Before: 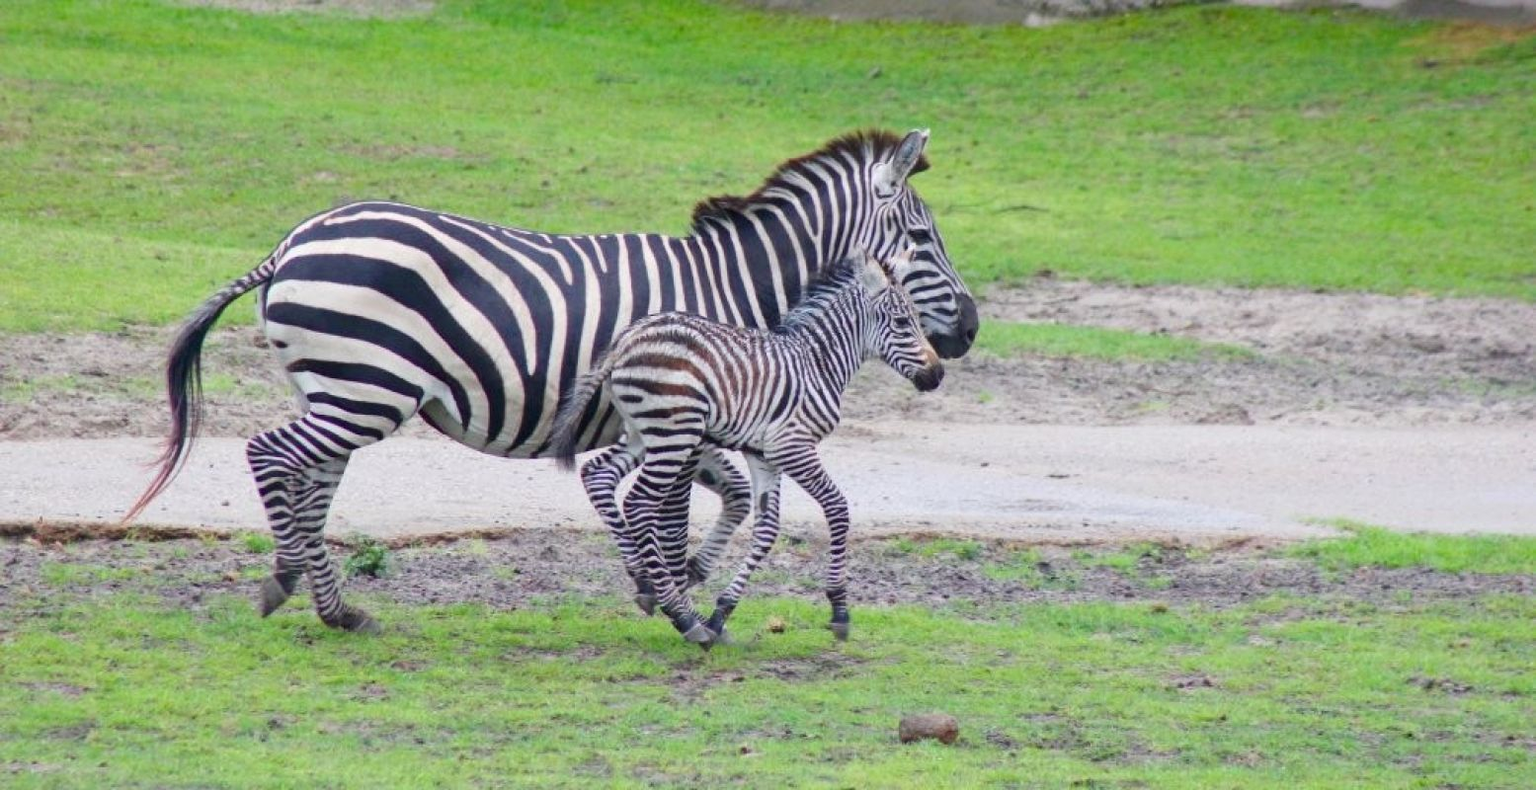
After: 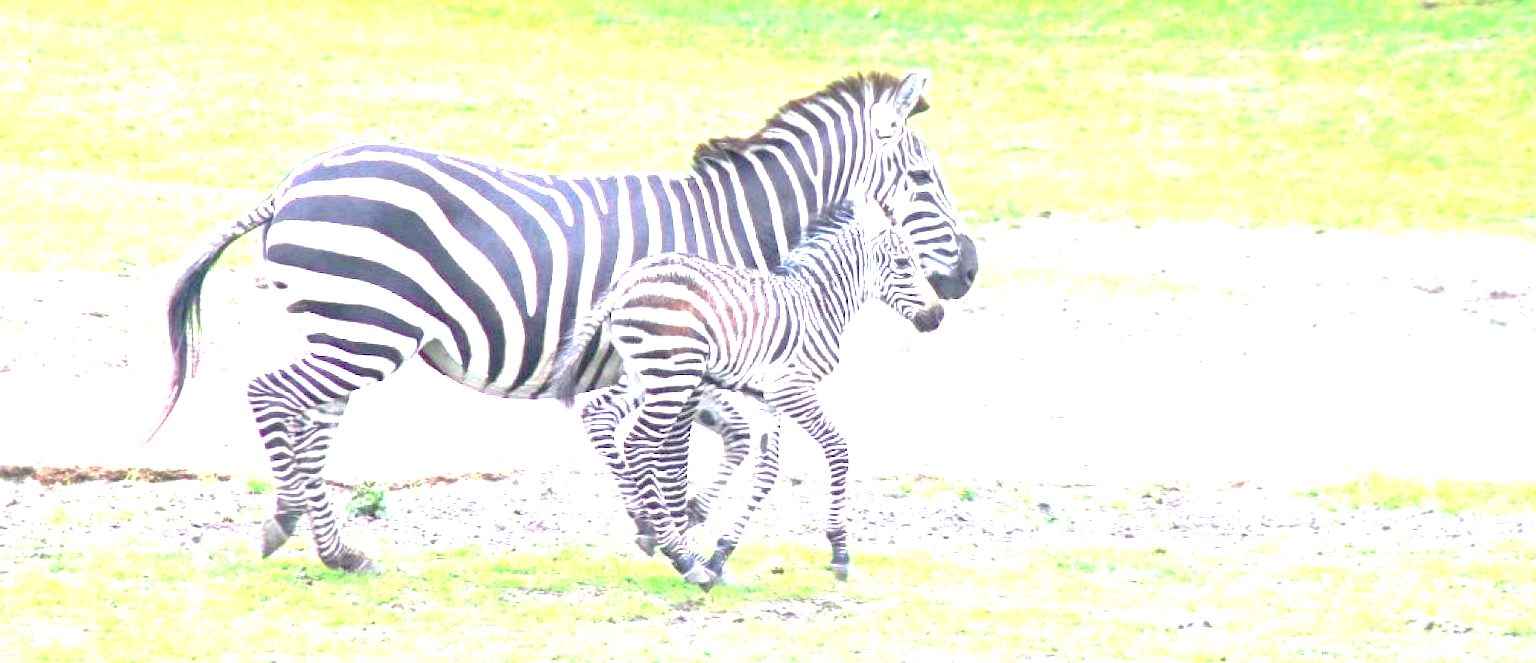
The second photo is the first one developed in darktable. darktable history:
crop: top 7.559%, bottom 8.34%
tone curve: curves: ch0 [(0, 0) (0.004, 0.008) (0.077, 0.156) (0.169, 0.29) (0.774, 0.774) (1, 1)], preserve colors none
exposure: exposure 2.183 EV, compensate exposure bias true, compensate highlight preservation false
